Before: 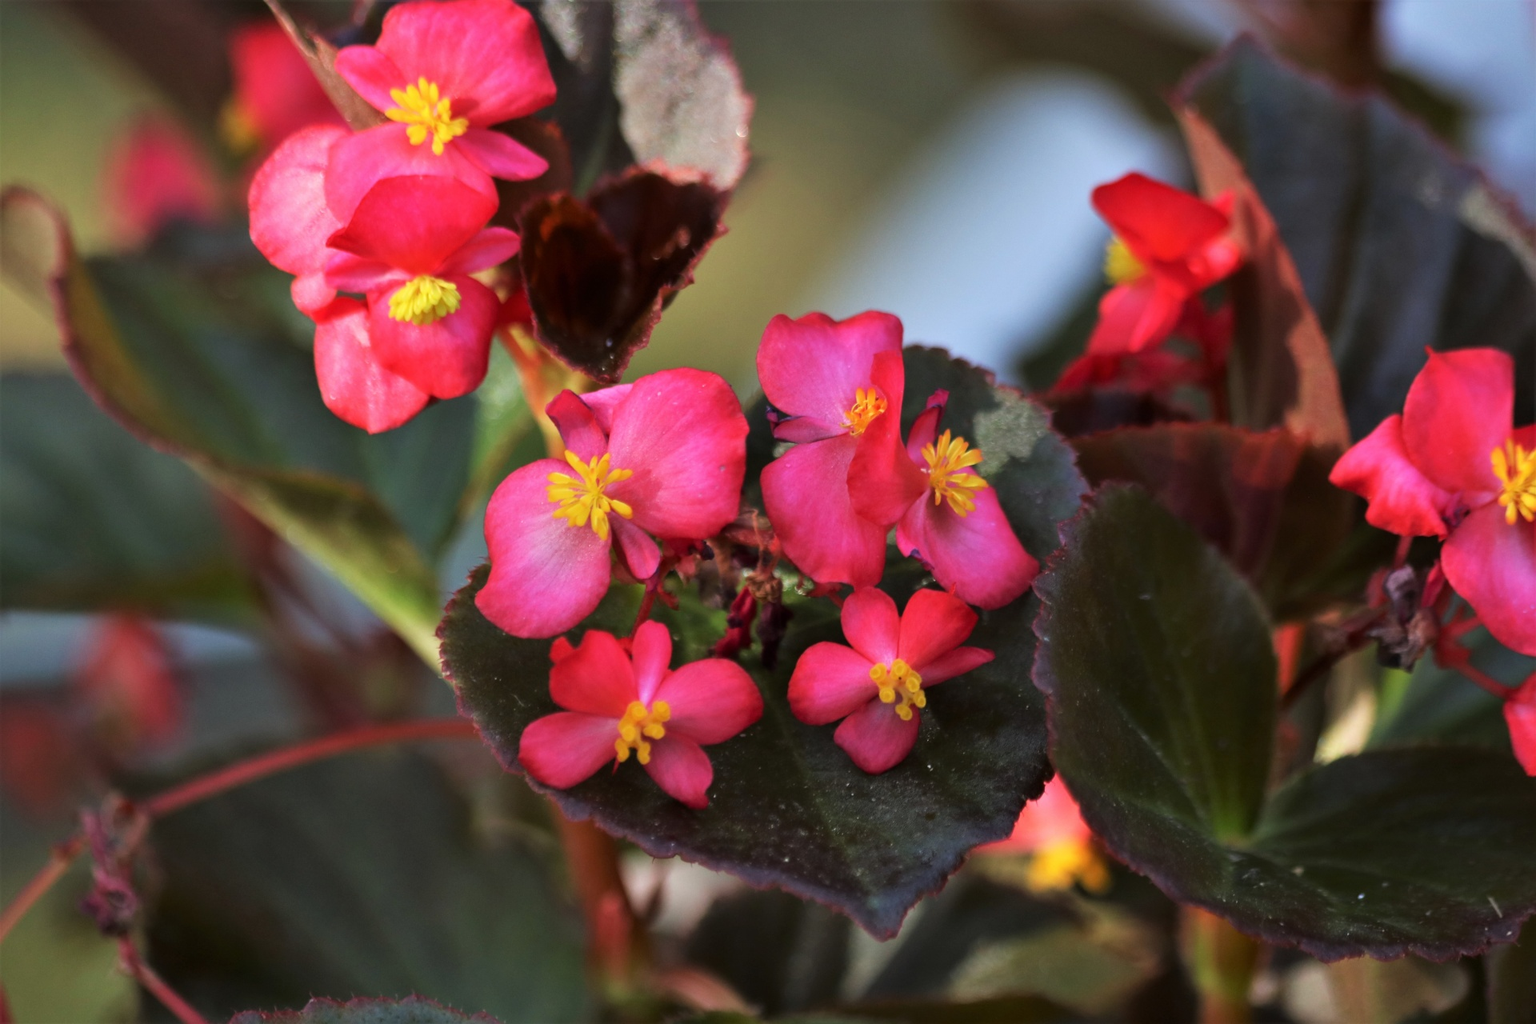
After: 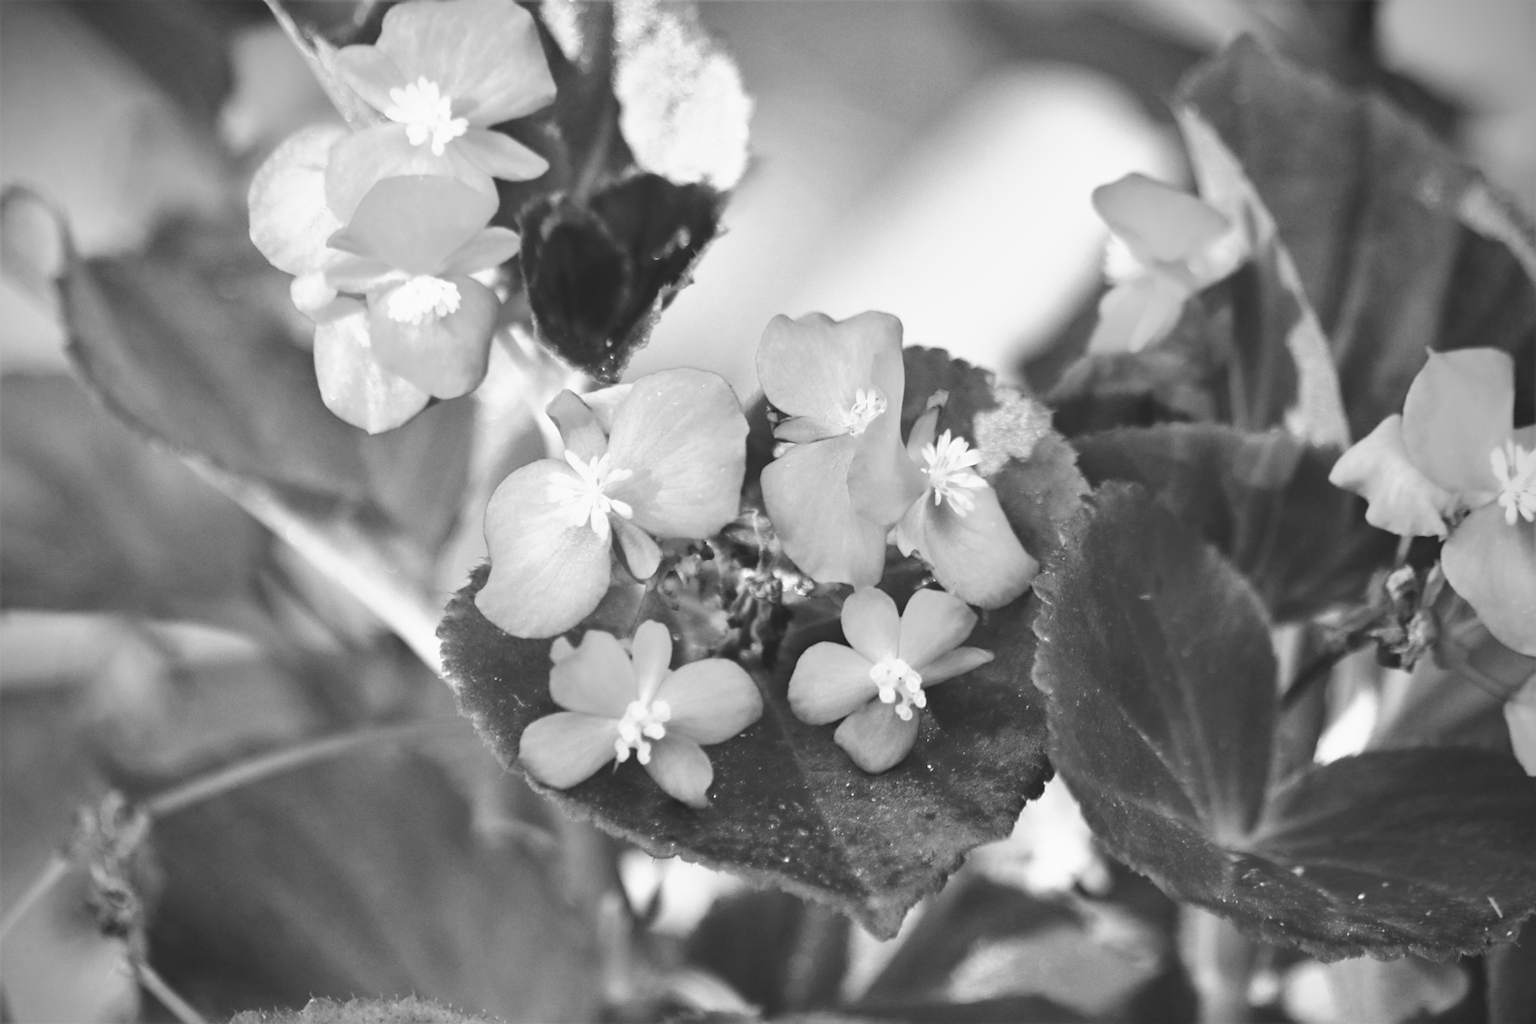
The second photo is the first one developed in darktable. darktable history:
vignetting: brightness -0.629, saturation -0.007, center (-0.028, 0.239)
haze removal: compatibility mode true, adaptive false
tone curve: curves: ch0 [(0, 0.023) (0.087, 0.065) (0.184, 0.168) (0.45, 0.54) (0.57, 0.683) (0.722, 0.825) (0.877, 0.948) (1, 1)]; ch1 [(0, 0) (0.388, 0.369) (0.44, 0.45) (0.495, 0.491) (0.534, 0.528) (0.657, 0.655) (1, 1)]; ch2 [(0, 0) (0.353, 0.317) (0.408, 0.427) (0.5, 0.497) (0.534, 0.544) (0.576, 0.605) (0.625, 0.631) (1, 1)], color space Lab, independent channels, preserve colors none
white balance: red 0.931, blue 1.11
monochrome: a 32, b 64, size 2.3
base curve: curves: ch0 [(0, 0) (0.495, 0.917) (1, 1)], preserve colors none
color balance: lift [1.007, 1, 1, 1], gamma [1.097, 1, 1, 1]
